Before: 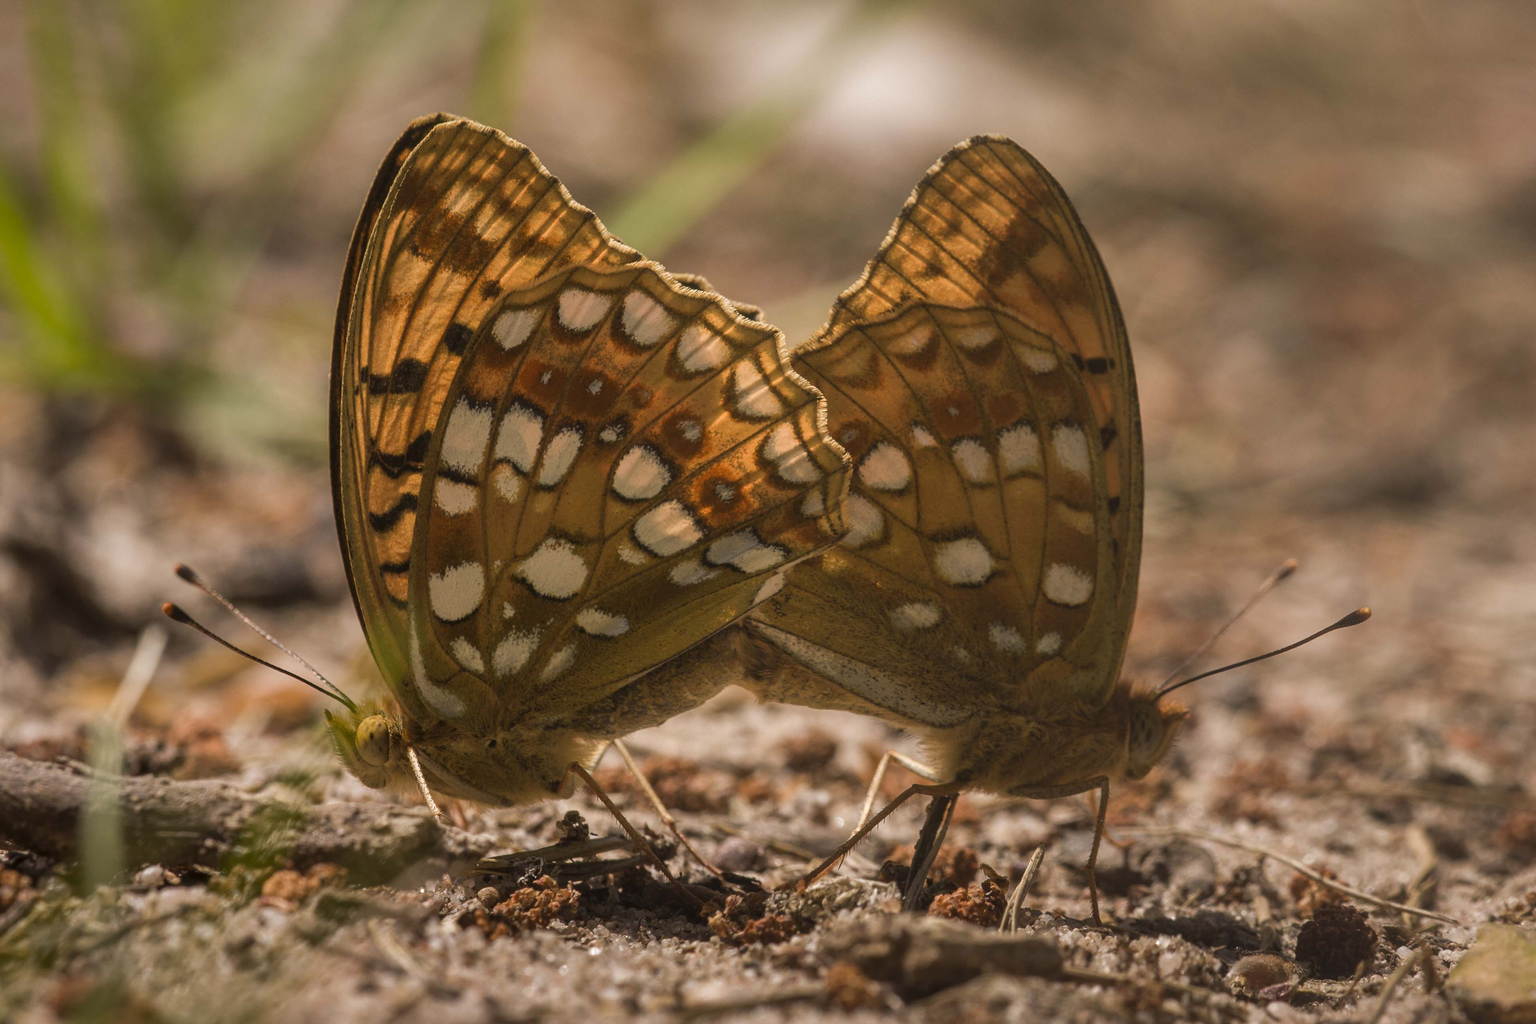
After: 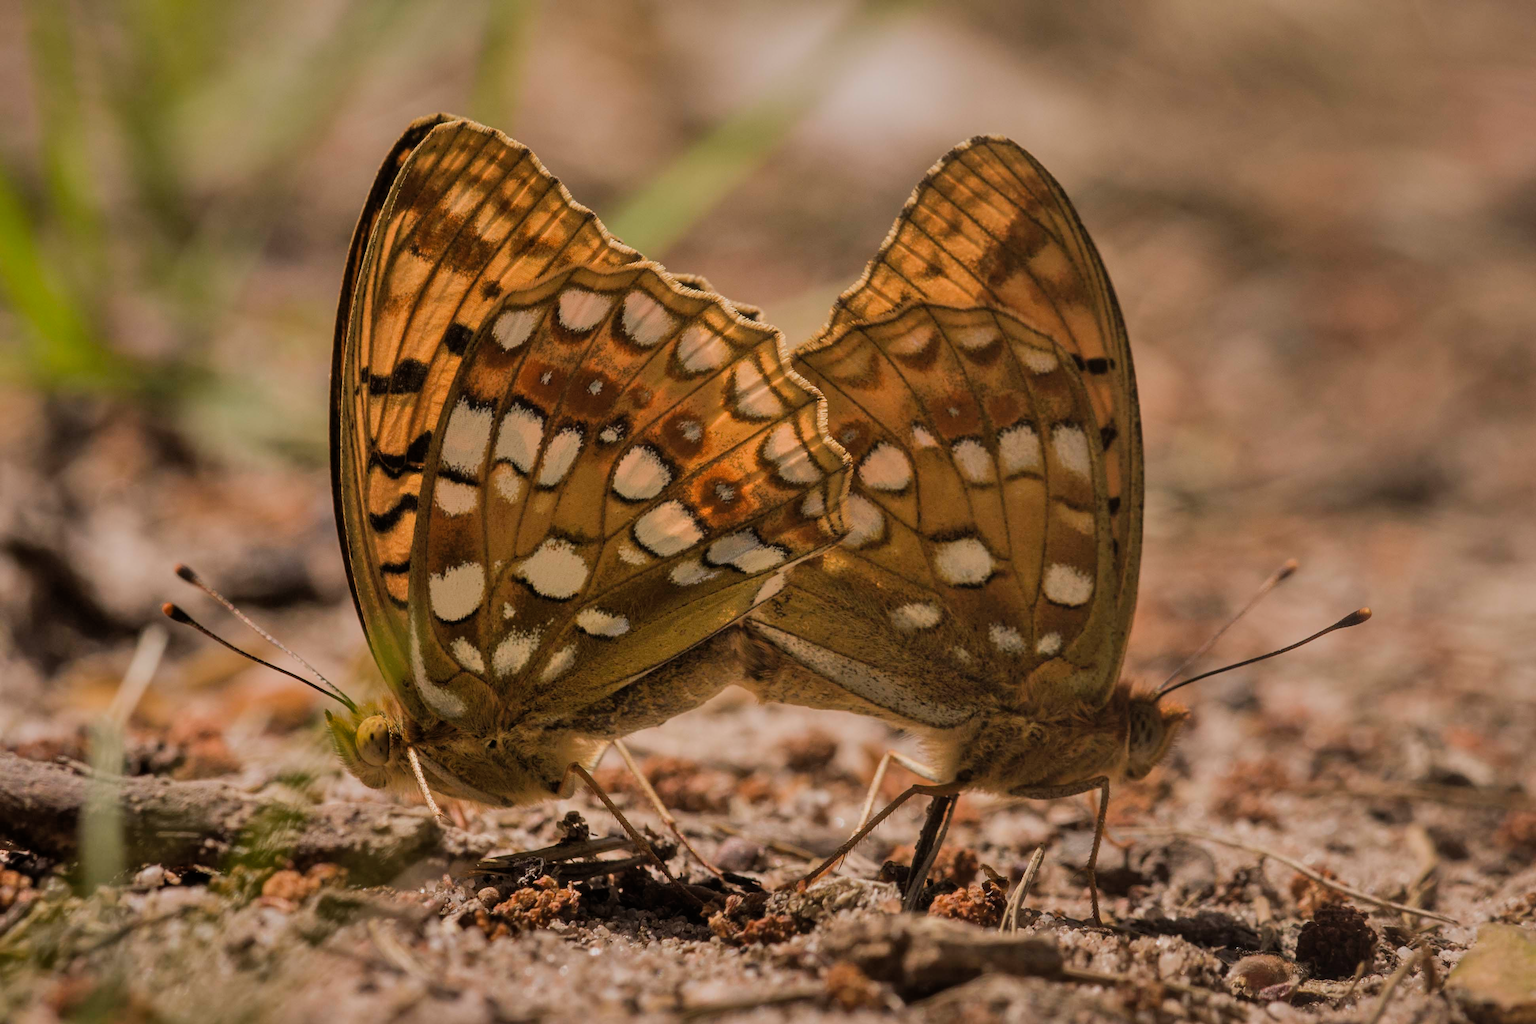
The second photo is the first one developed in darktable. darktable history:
filmic rgb: black relative exposure -7.65 EV, white relative exposure 4.56 EV, hardness 3.61, color science v6 (2022)
shadows and highlights: white point adjustment 0.05, highlights color adjustment 55.9%, soften with gaussian
white balance: red 1, blue 1
tone equalizer: on, module defaults
